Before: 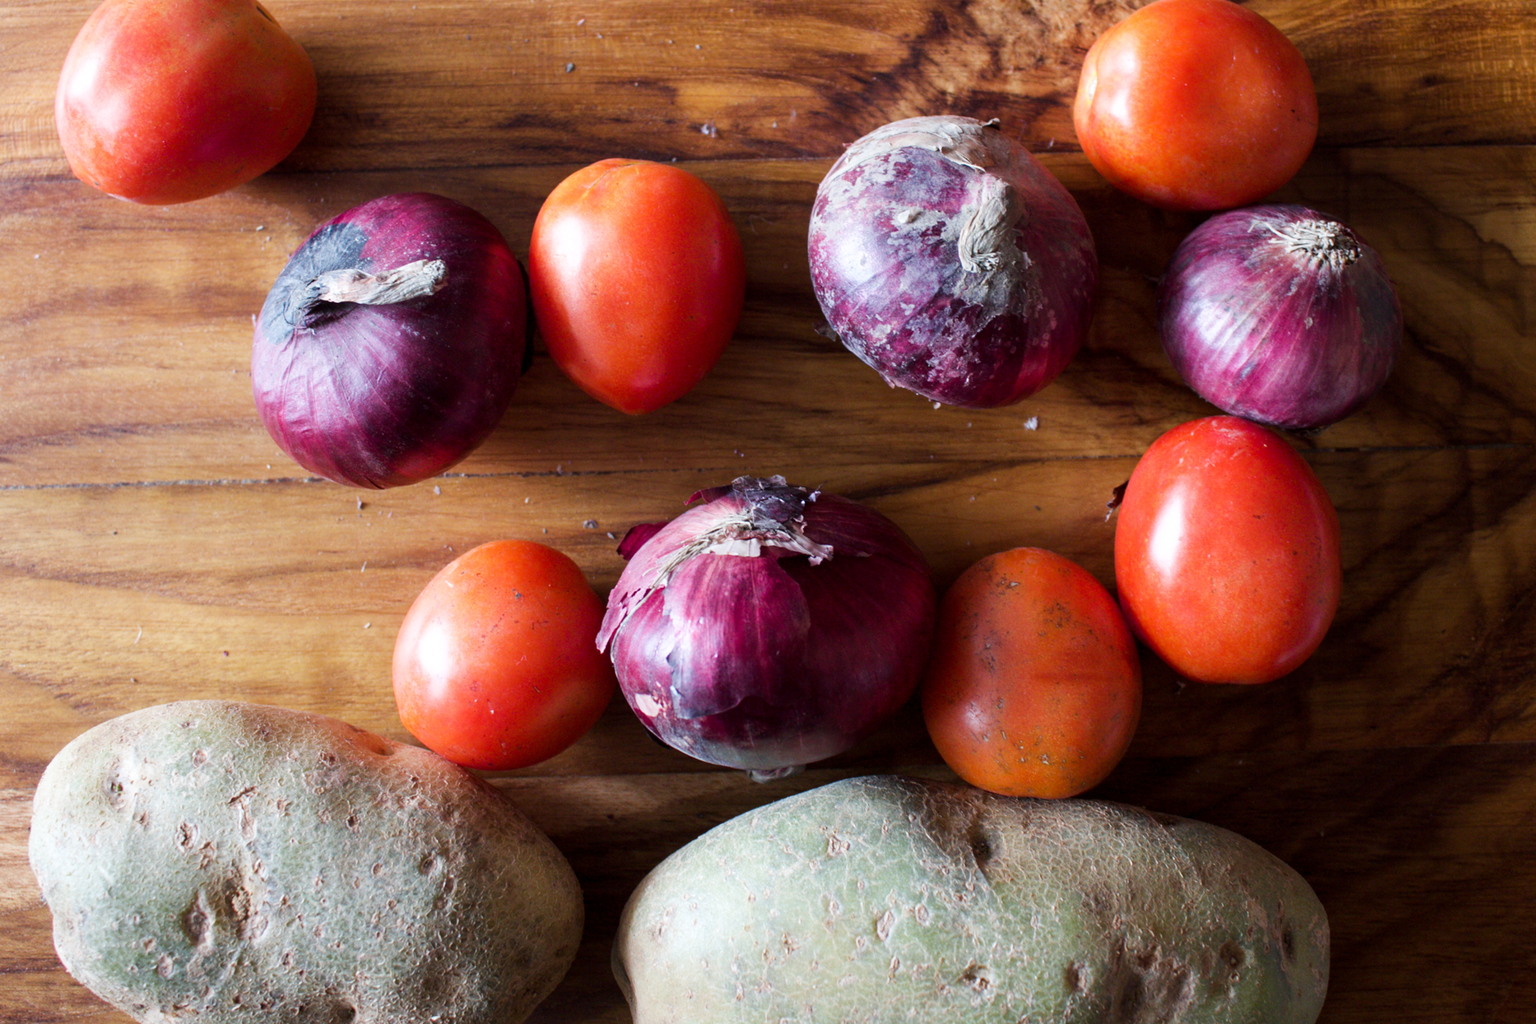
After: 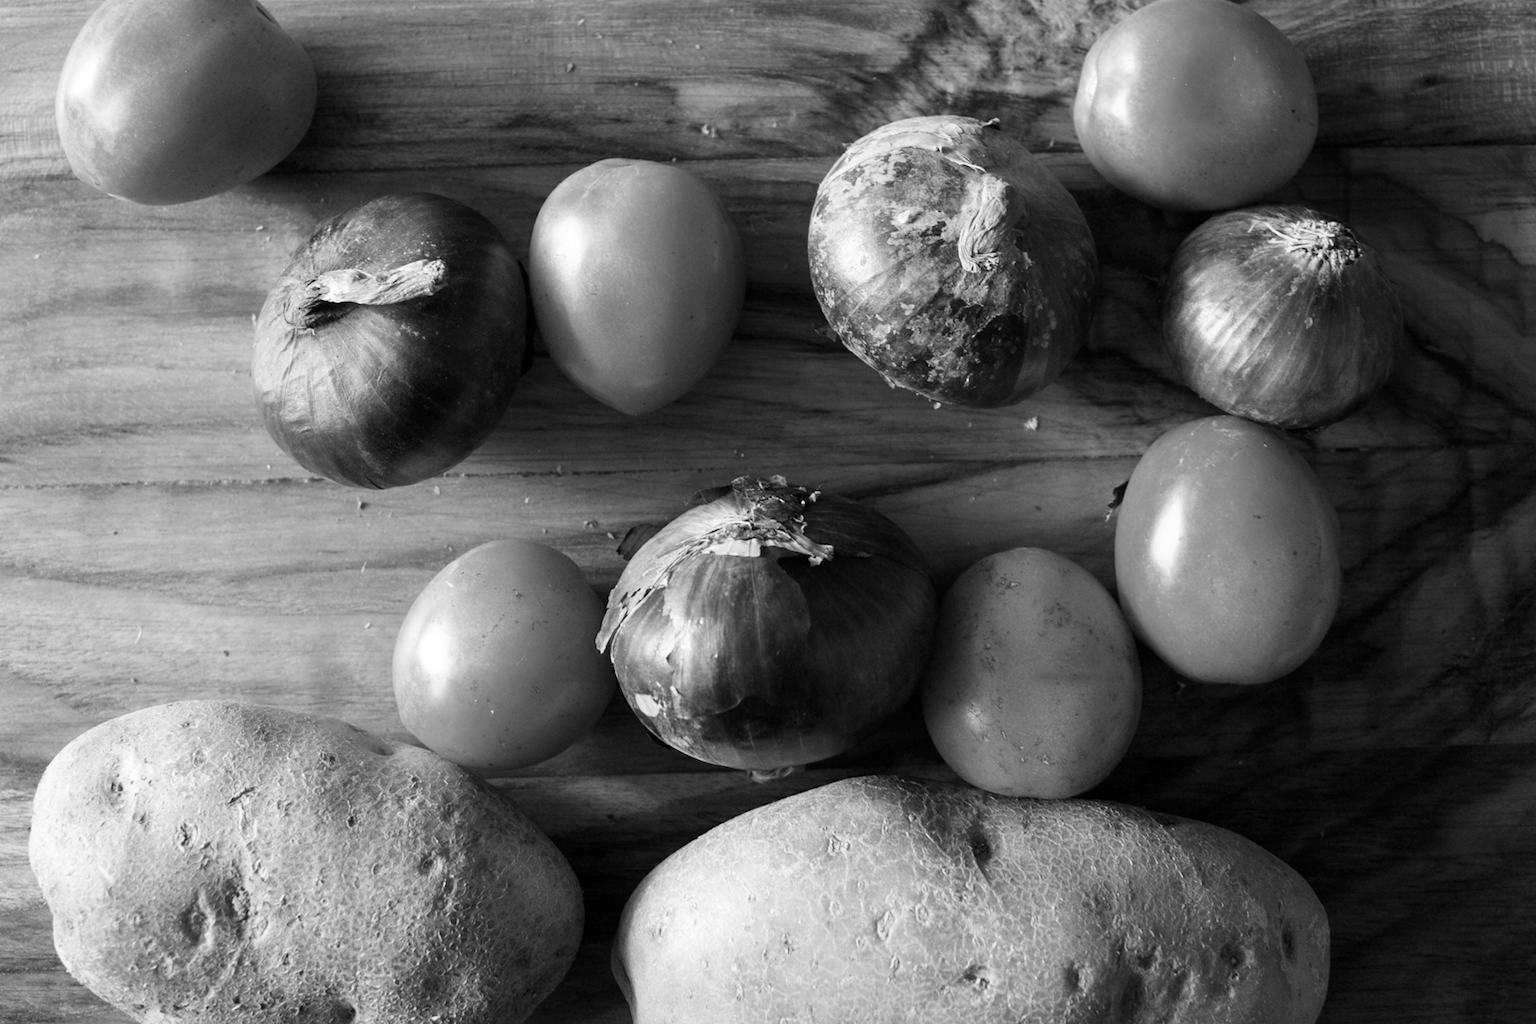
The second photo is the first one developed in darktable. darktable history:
monochrome: on, module defaults
